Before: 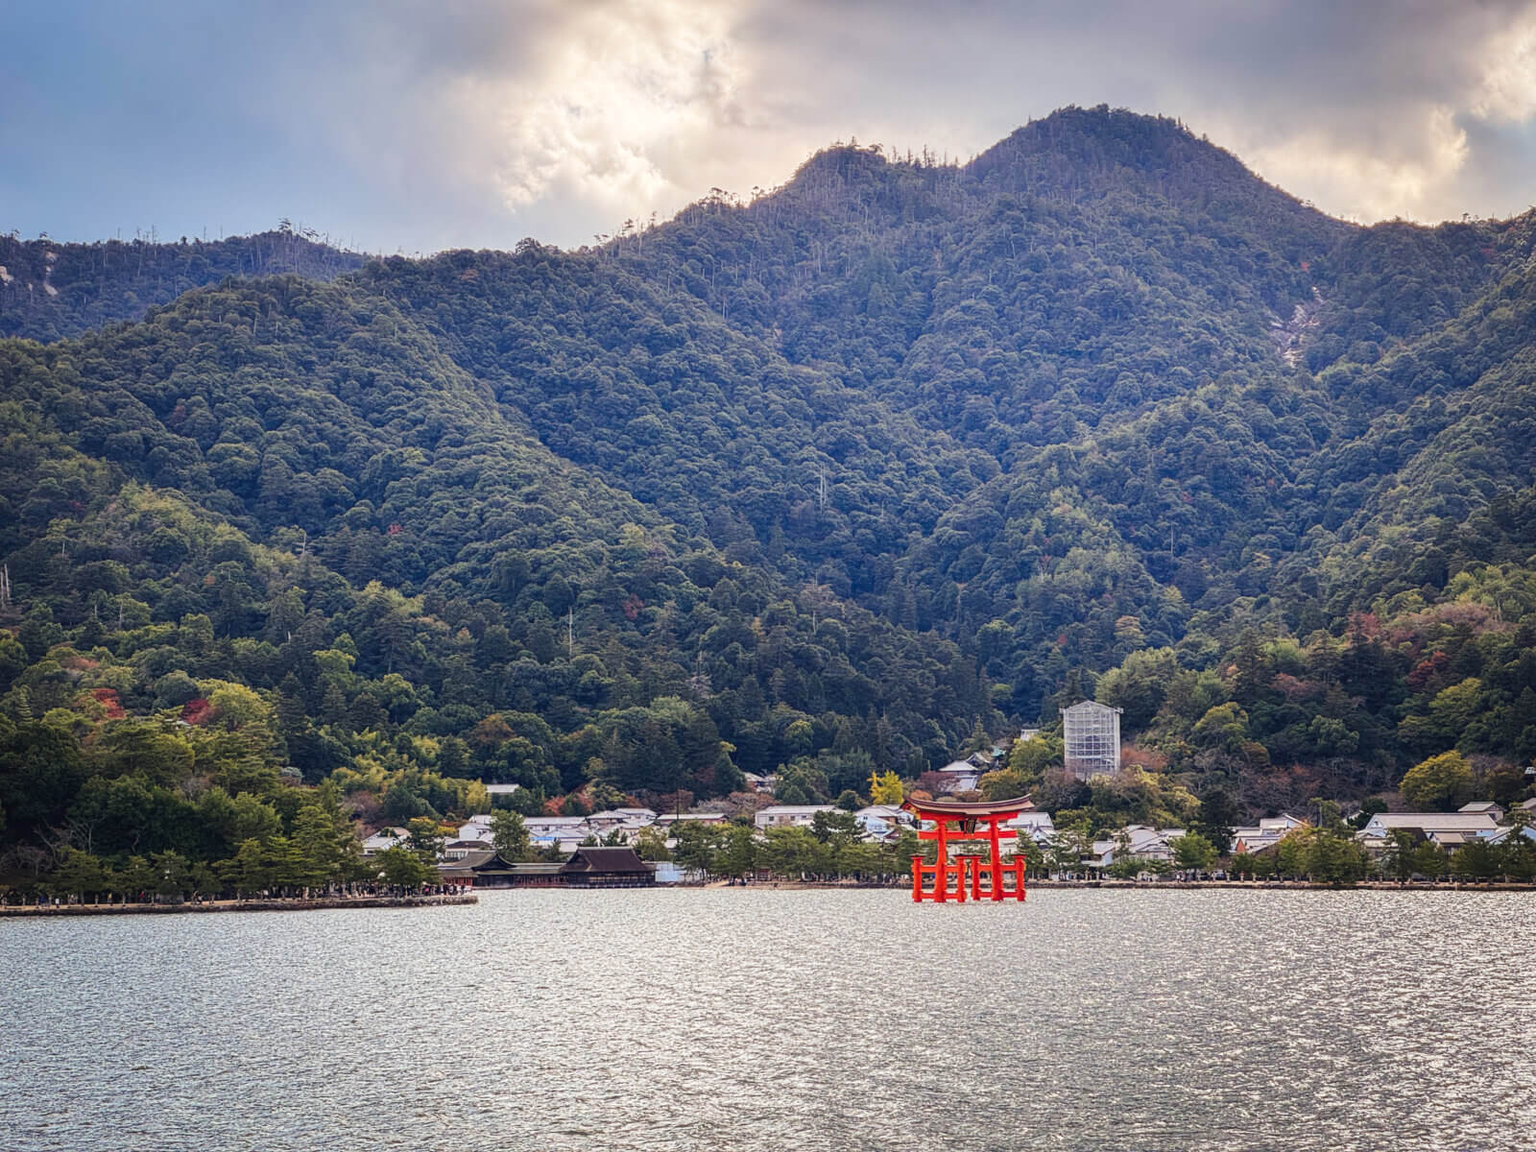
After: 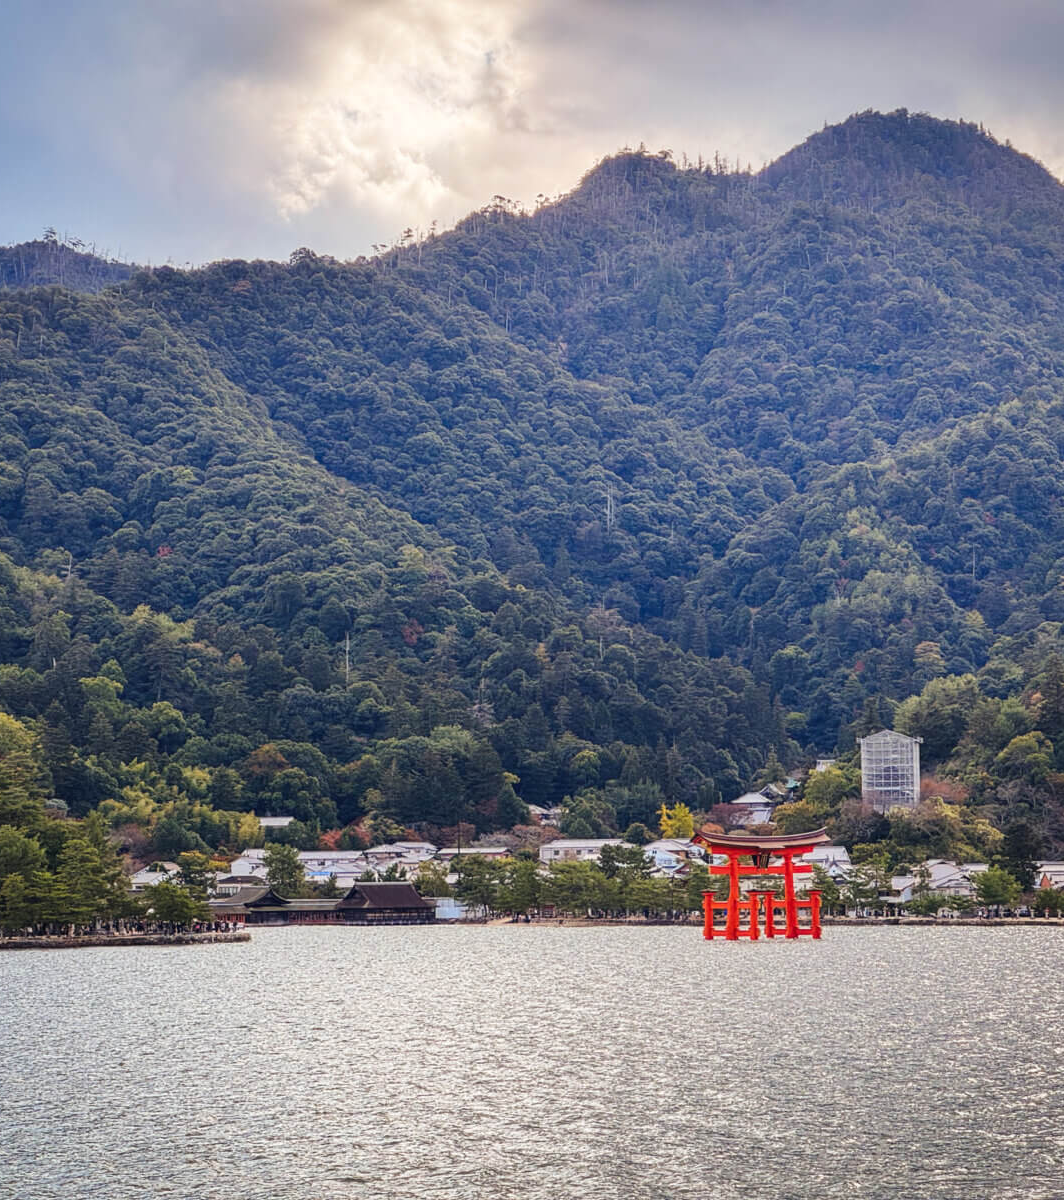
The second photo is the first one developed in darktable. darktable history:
crop and rotate: left 15.456%, right 18.029%
